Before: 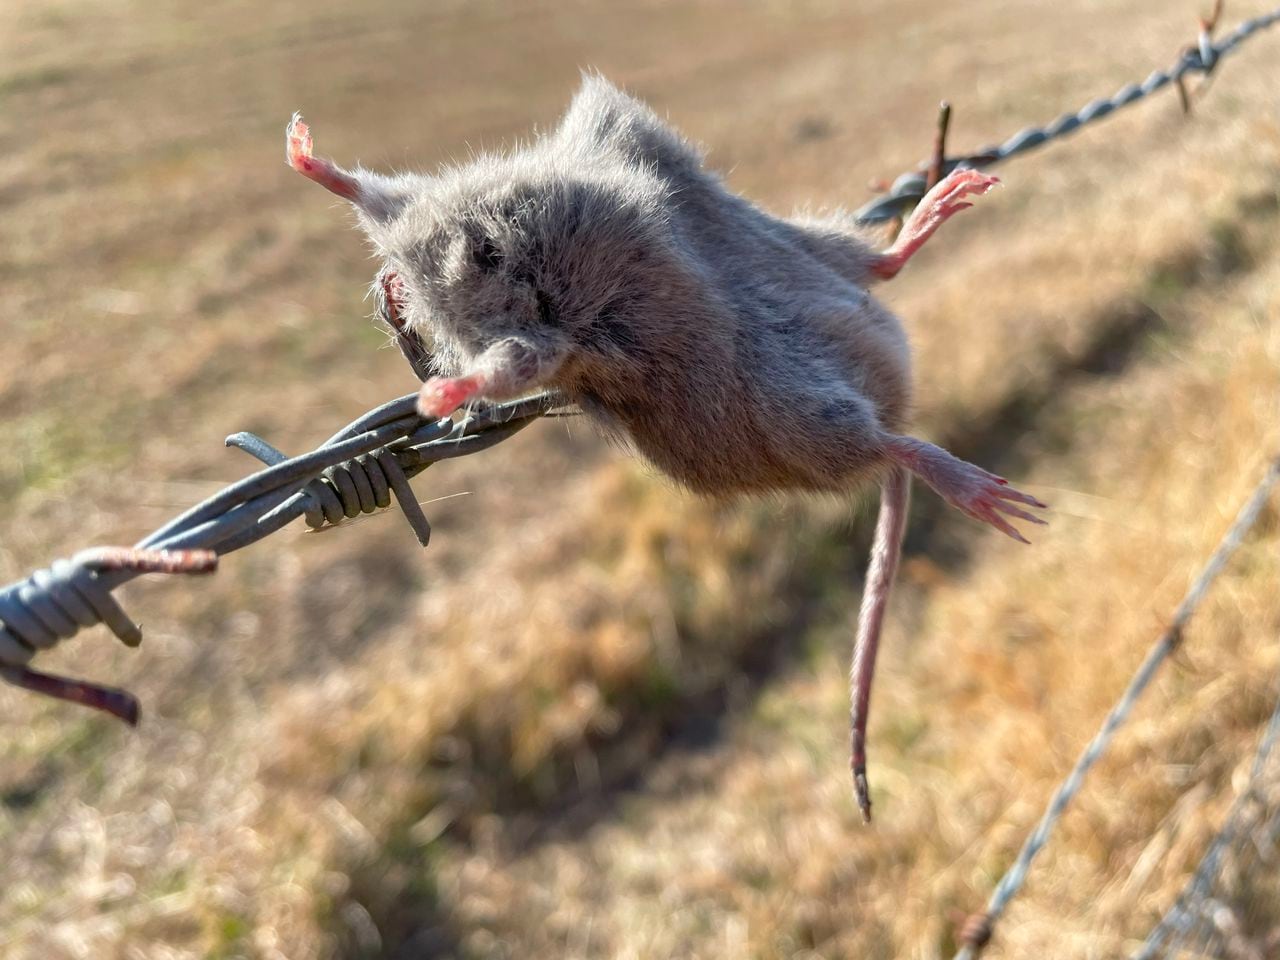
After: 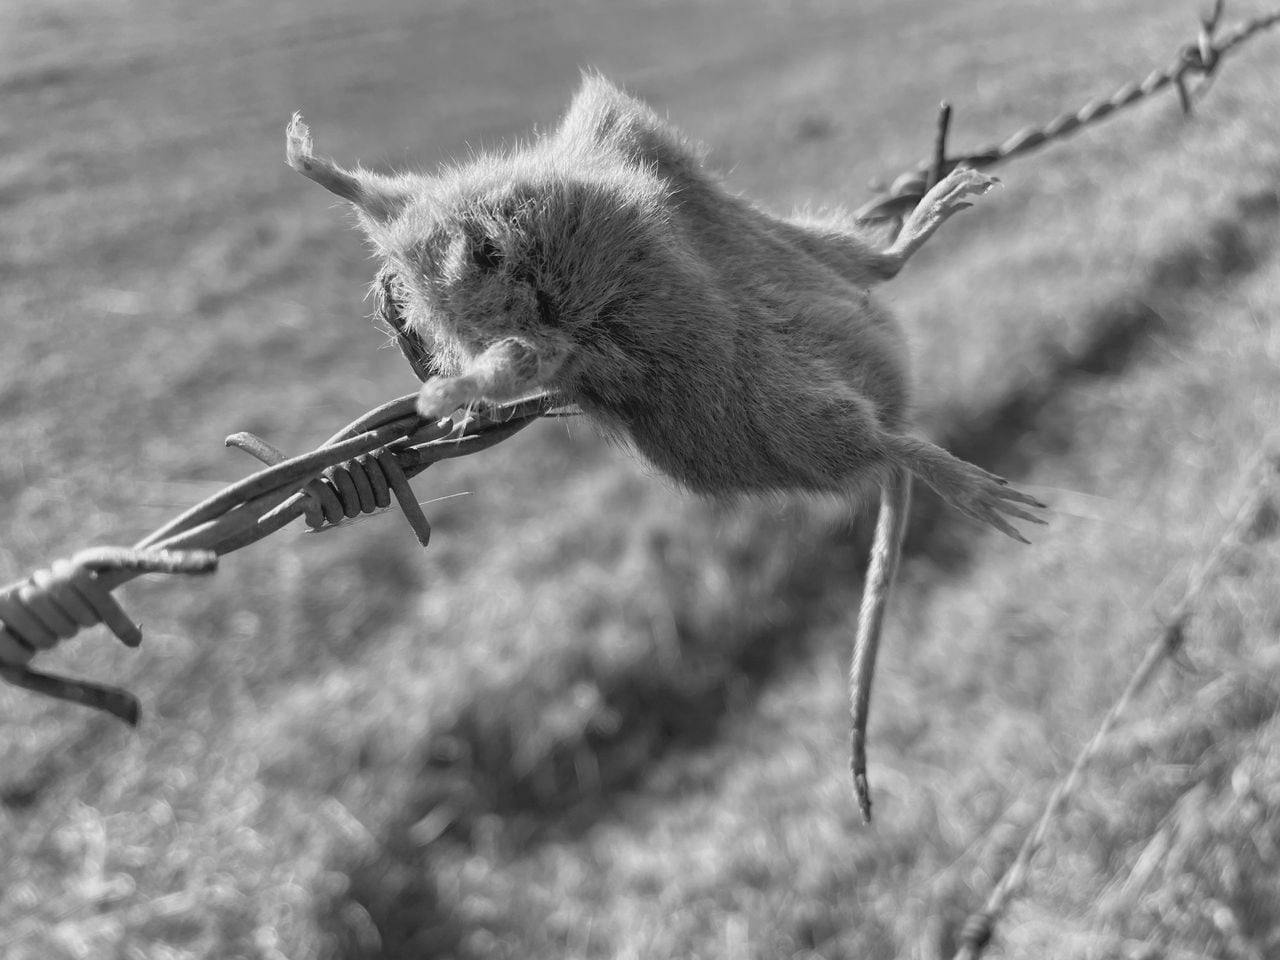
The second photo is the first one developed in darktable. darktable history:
contrast brightness saturation: contrast -0.1, saturation -0.1
shadows and highlights: shadows 12, white point adjustment 1.2, soften with gaussian
color calibration: output gray [0.22, 0.42, 0.37, 0], gray › normalize channels true, illuminant same as pipeline (D50), adaptation XYZ, x 0.346, y 0.359, gamut compression 0
white balance: red 0.954, blue 1.079
